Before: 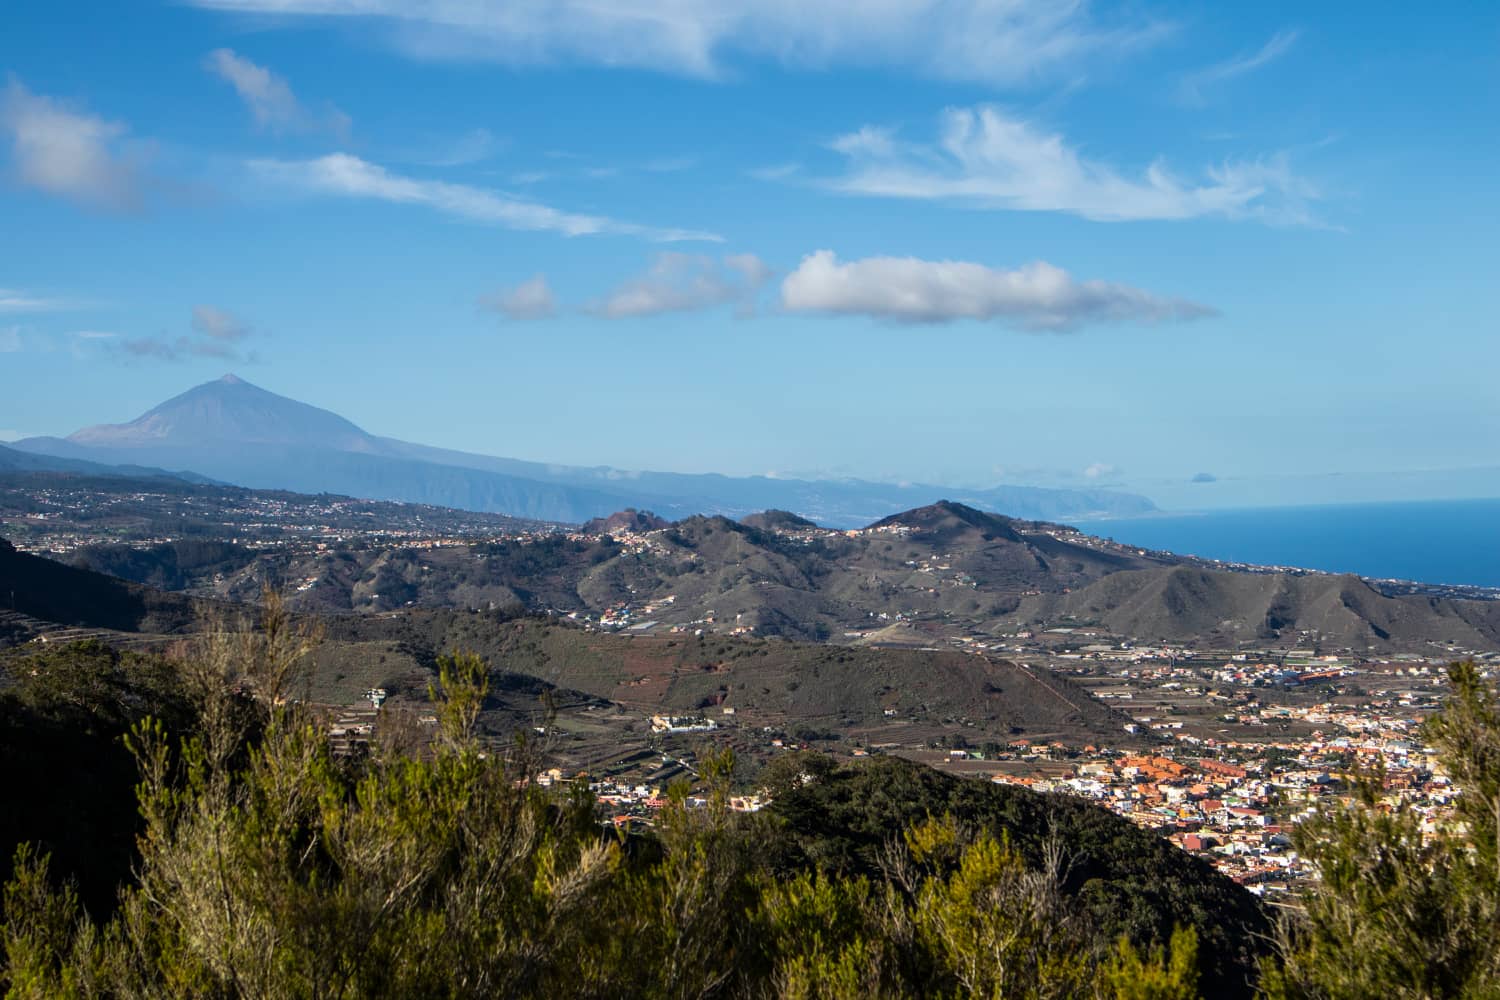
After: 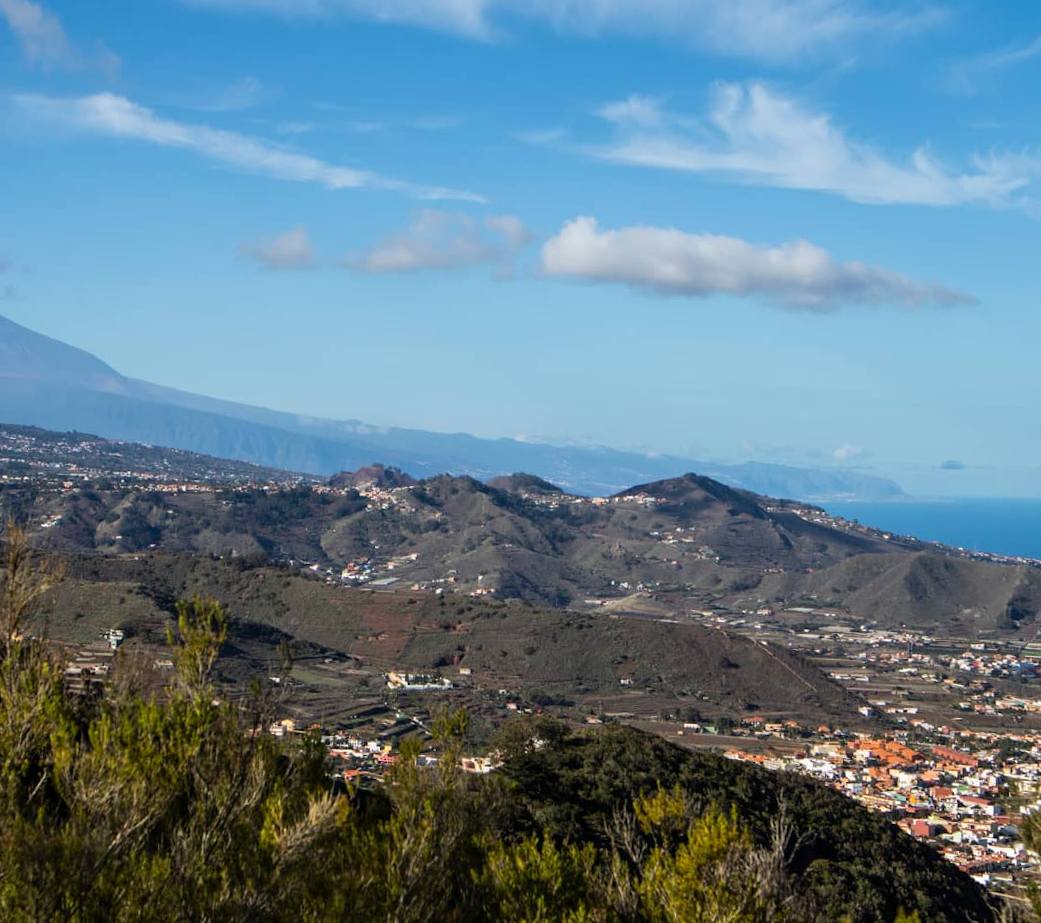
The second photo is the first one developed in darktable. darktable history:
crop and rotate: angle -3.19°, left 14.14%, top 0.043%, right 10.734%, bottom 0.034%
